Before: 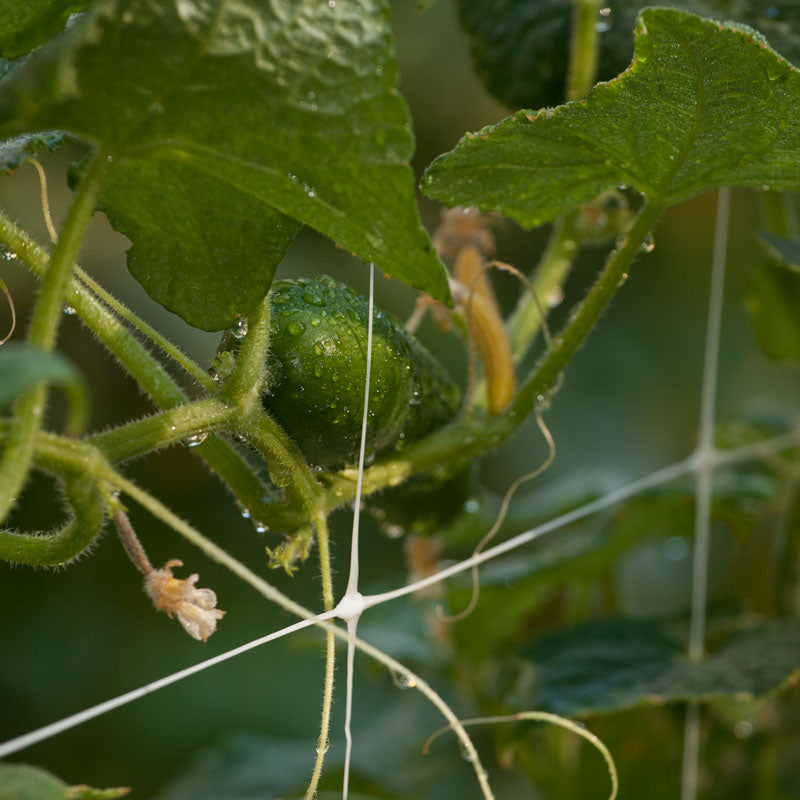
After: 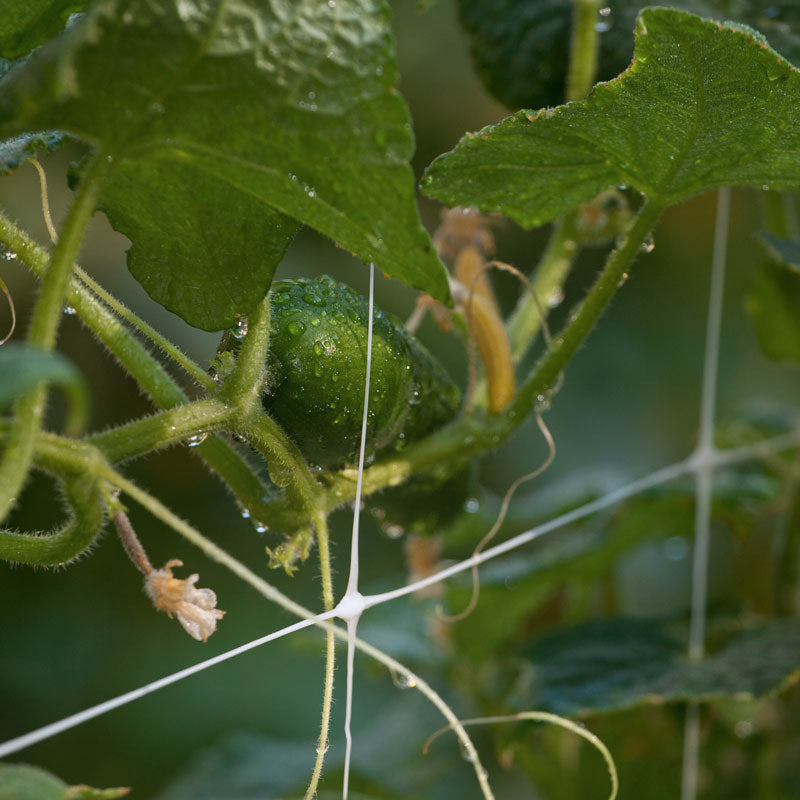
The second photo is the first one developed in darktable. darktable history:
bloom: on, module defaults
color calibration: illuminant as shot in camera, x 0.358, y 0.373, temperature 4628.91 K
